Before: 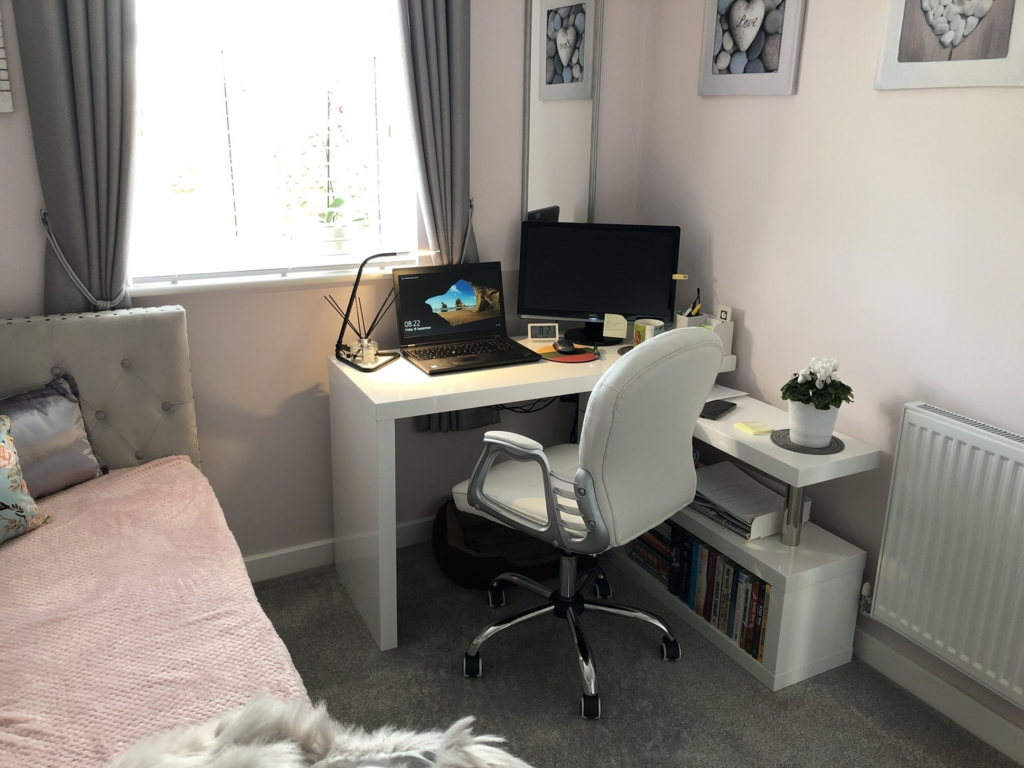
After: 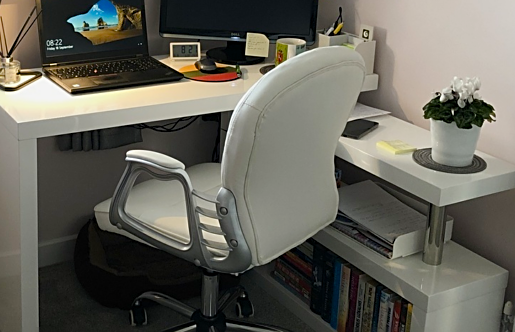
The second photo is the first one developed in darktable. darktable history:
crop: left 35.03%, top 36.625%, right 14.663%, bottom 20.057%
color balance rgb: perceptual saturation grading › global saturation 35%, perceptual saturation grading › highlights -30%, perceptual saturation grading › shadows 35%, perceptual brilliance grading › global brilliance 3%, perceptual brilliance grading › highlights -3%, perceptual brilliance grading › shadows 3%
sharpen: on, module defaults
exposure: exposure -0.153 EV, compensate highlight preservation false
